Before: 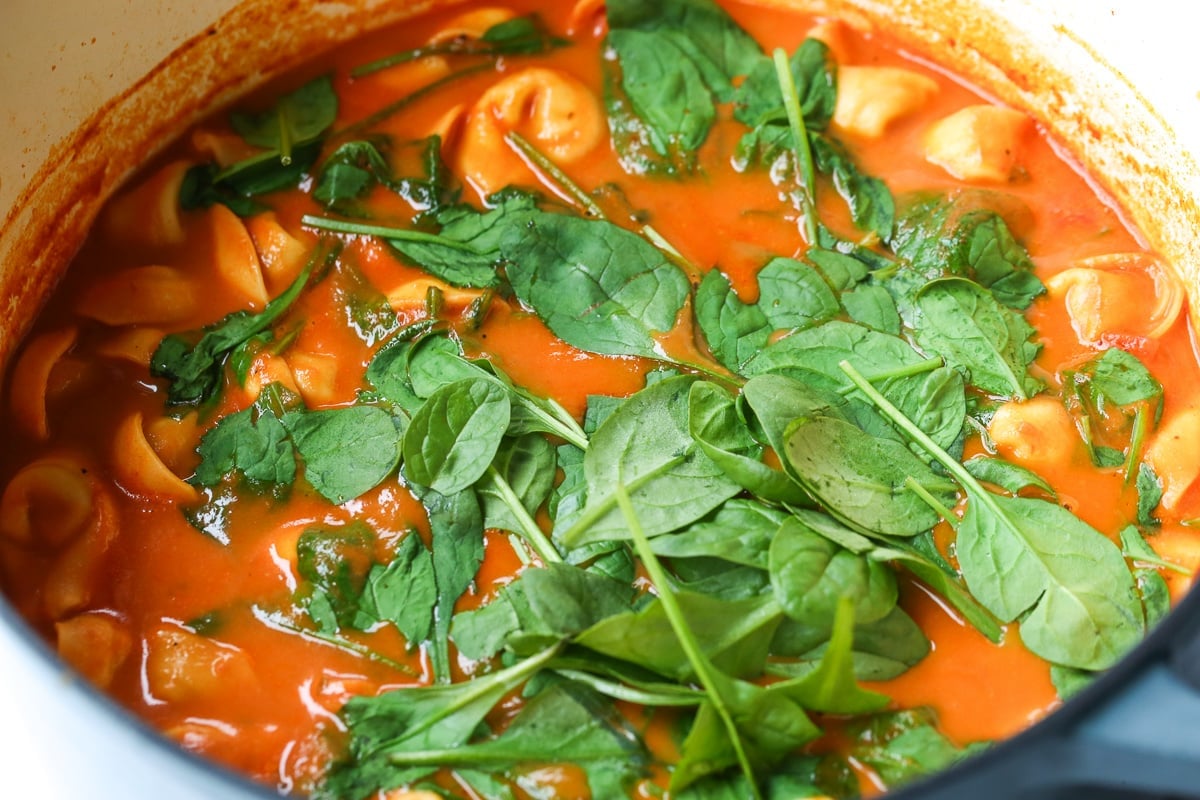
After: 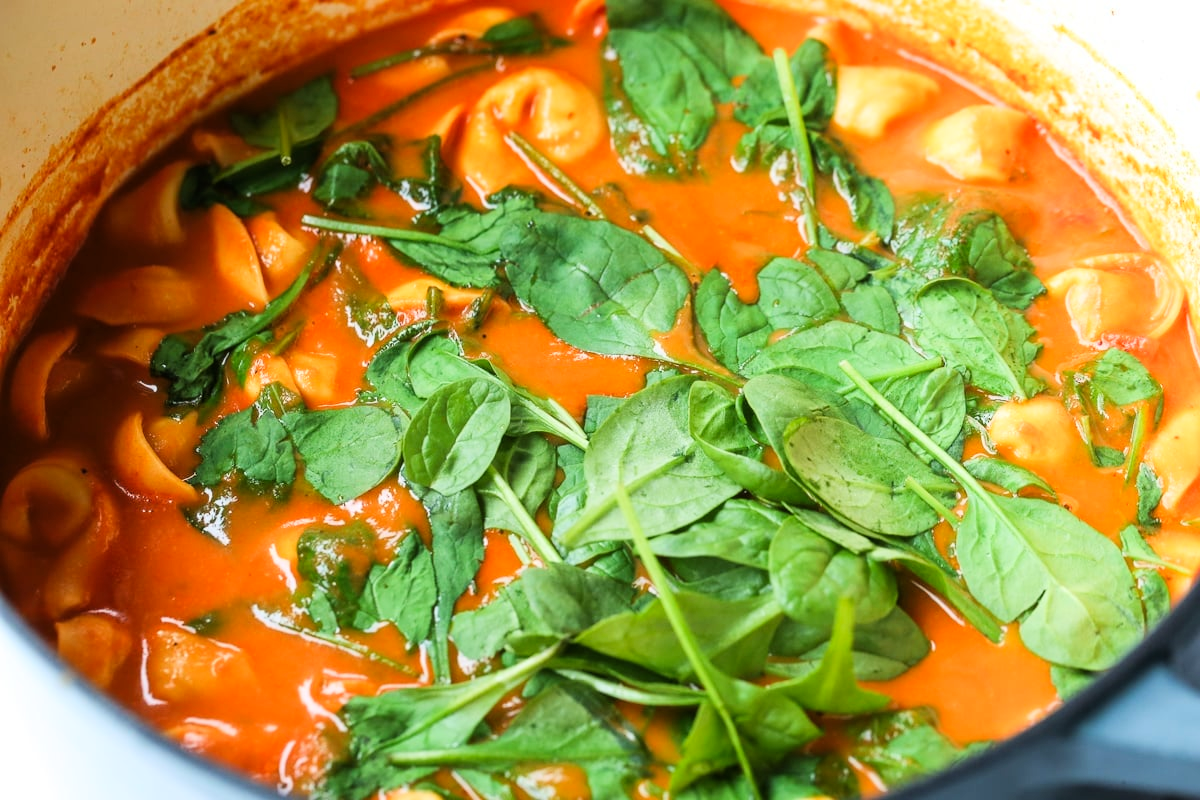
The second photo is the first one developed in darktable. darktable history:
tone curve: curves: ch0 [(0, 0) (0.004, 0.001) (0.133, 0.112) (0.325, 0.362) (0.832, 0.893) (1, 1)], color space Lab, linked channels, preserve colors none
white balance: emerald 1
